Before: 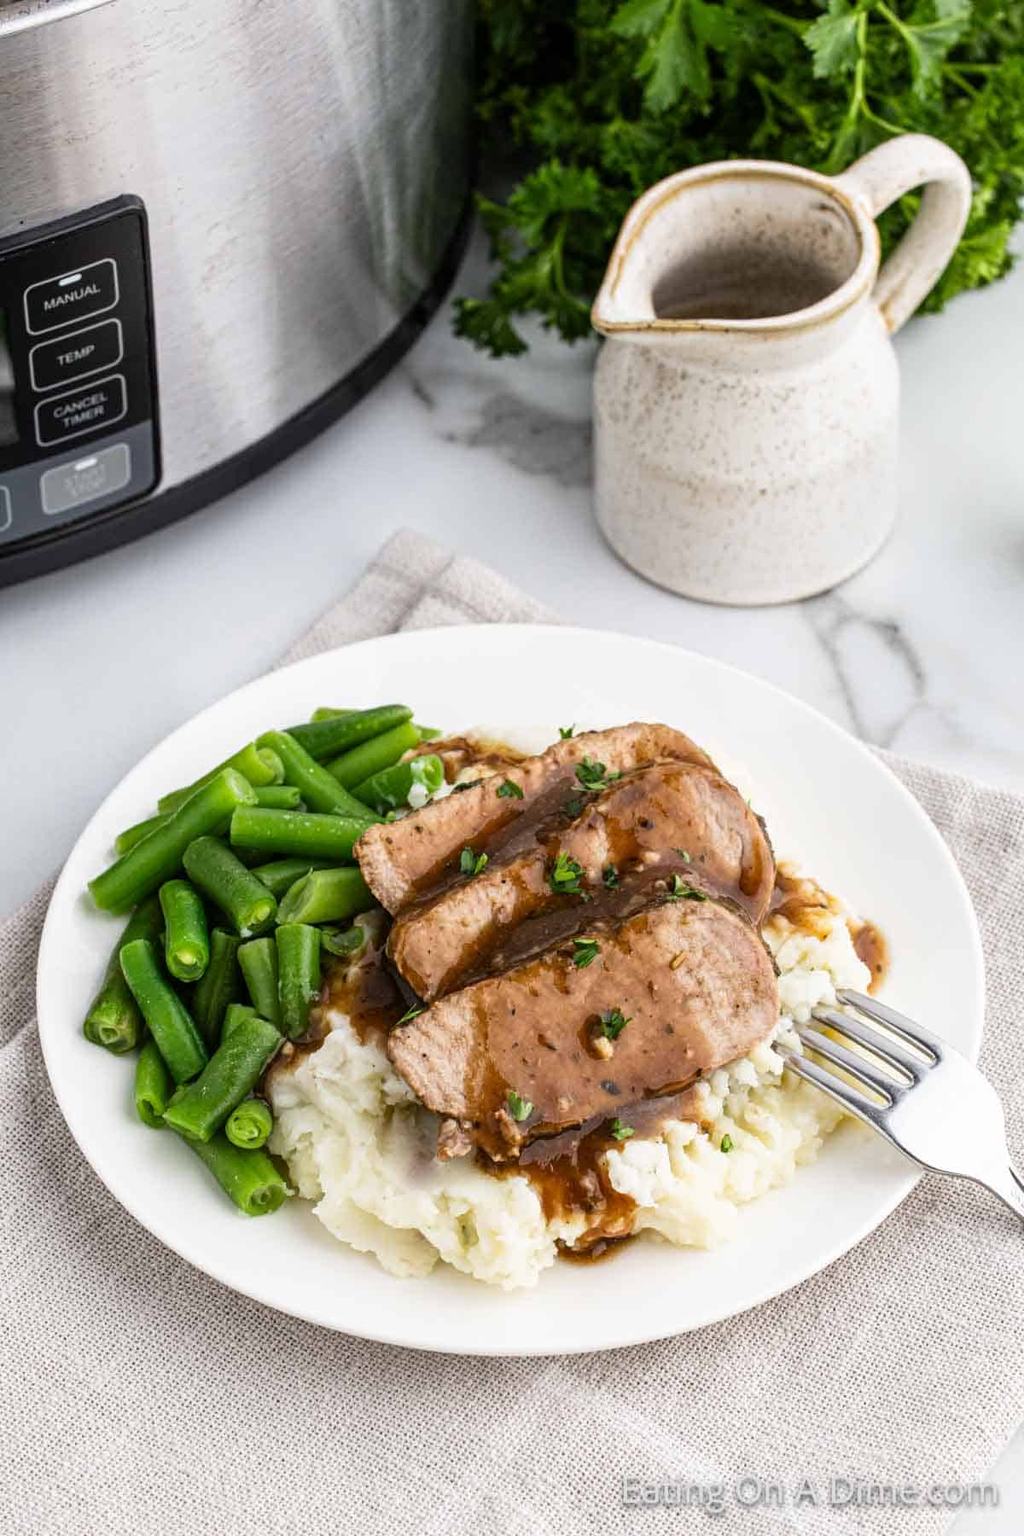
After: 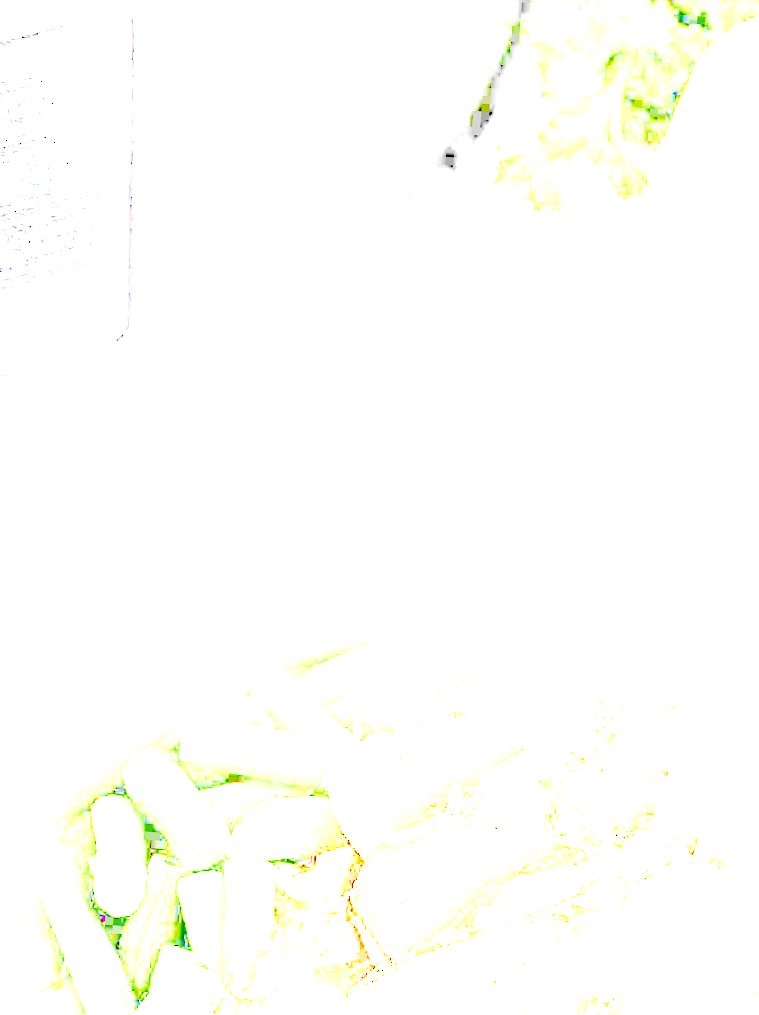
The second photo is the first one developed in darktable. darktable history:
local contrast: highlights 100%, shadows 102%, detail 119%, midtone range 0.2
crop and rotate: angle -4.47°, left 2.112%, top 6.937%, right 27.413%, bottom 30.234%
base curve: curves: ch0 [(0, 0) (0.036, 0.01) (0.123, 0.254) (0.258, 0.504) (0.507, 0.748) (1, 1)], preserve colors none
exposure: exposure 7.943 EV, compensate highlight preservation false
